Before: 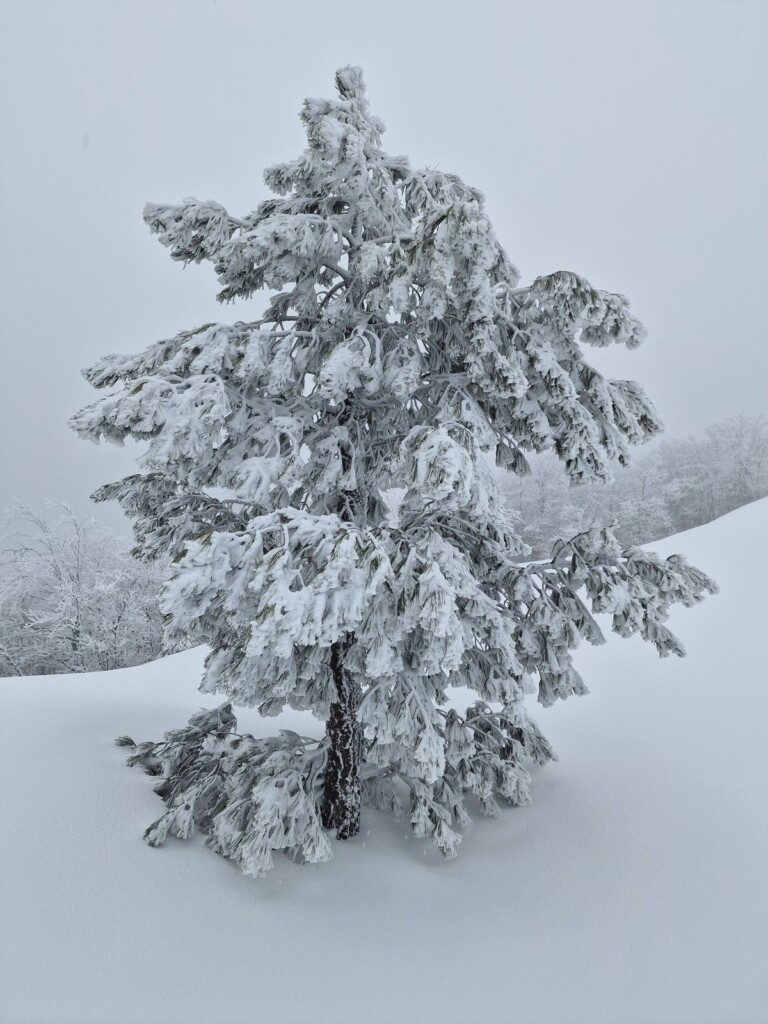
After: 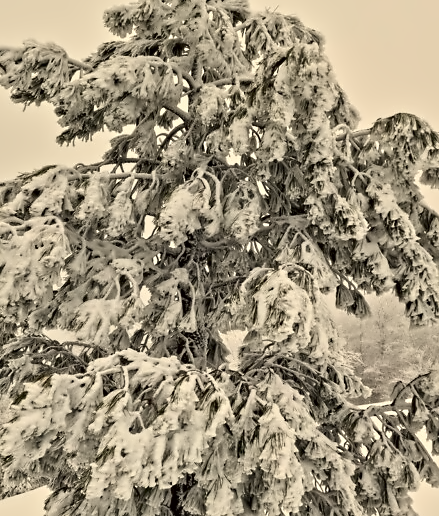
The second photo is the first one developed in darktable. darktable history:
contrast brightness saturation: contrast 0.13, brightness -0.05, saturation 0.16
white balance: red 1.138, green 0.996, blue 0.812
crop: left 20.932%, top 15.471%, right 21.848%, bottom 34.081%
contrast equalizer: octaves 7, y [[0.5, 0.542, 0.583, 0.625, 0.667, 0.708], [0.5 ×6], [0.5 ×6], [0, 0.033, 0.067, 0.1, 0.133, 0.167], [0, 0.05, 0.1, 0.15, 0.2, 0.25]]
